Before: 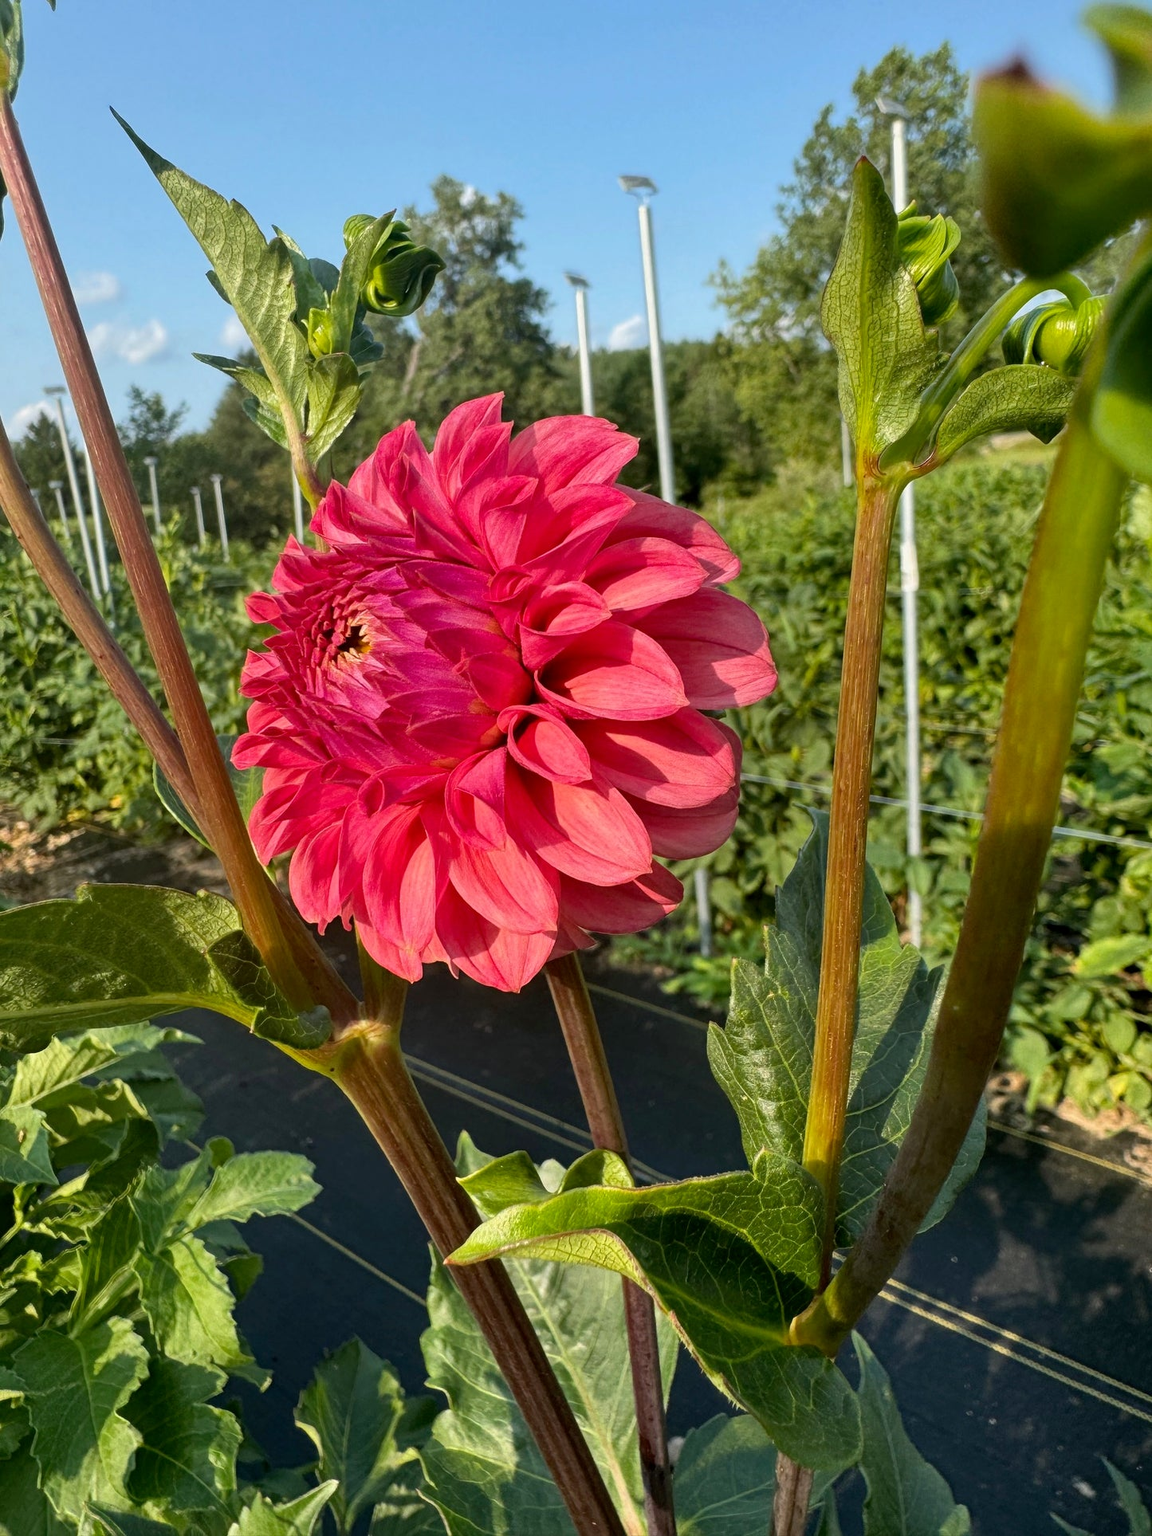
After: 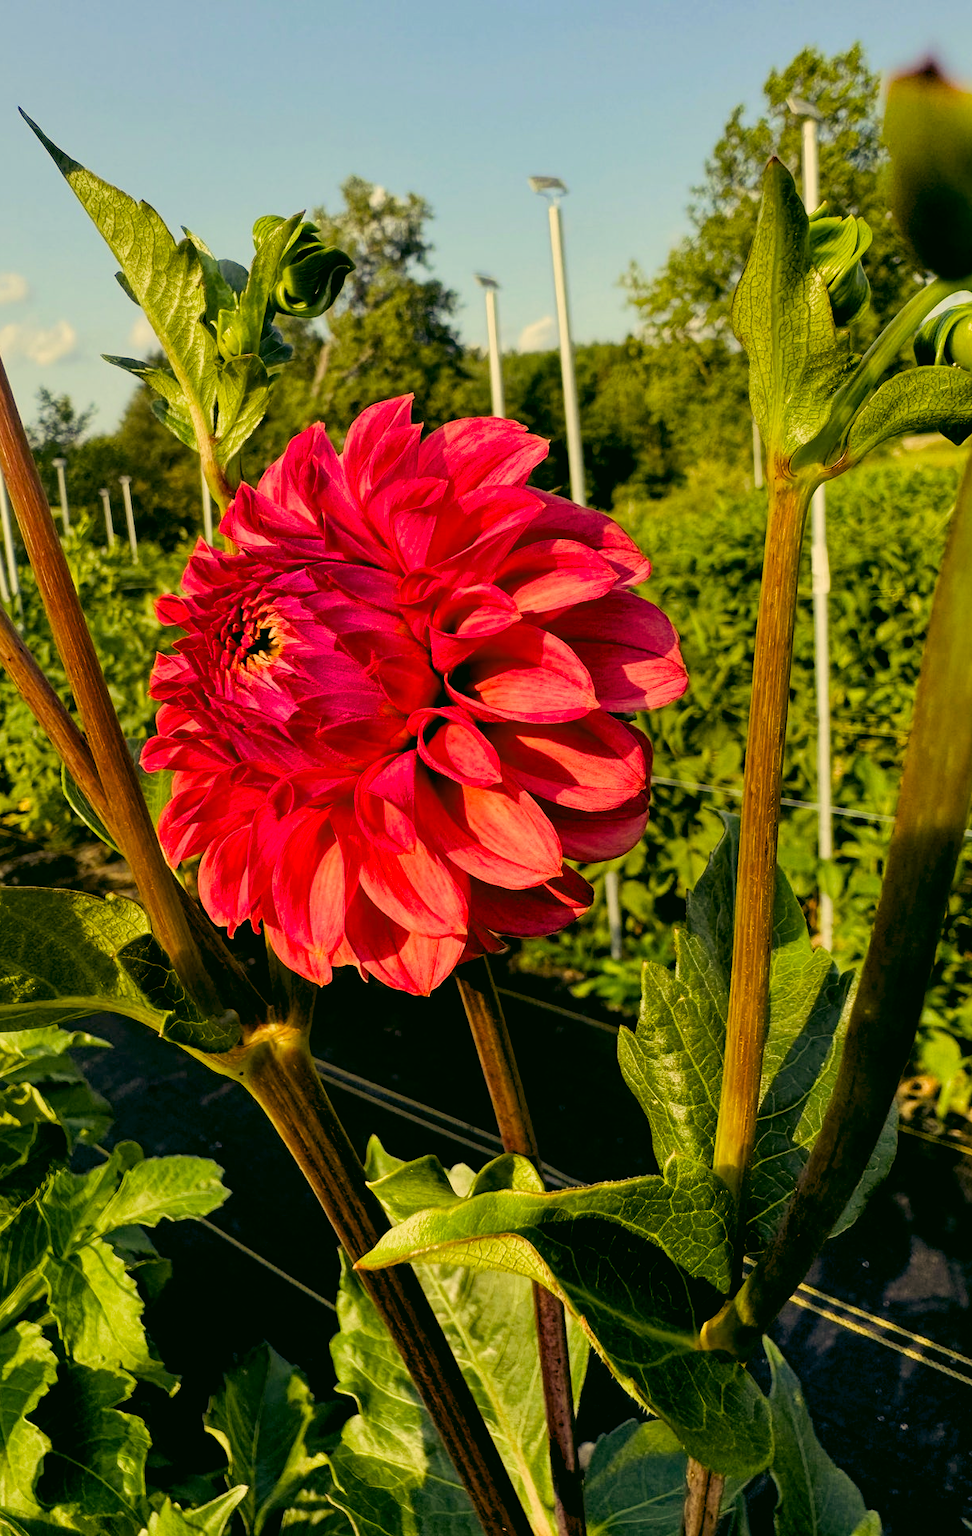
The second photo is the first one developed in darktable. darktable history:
crop: left 8.026%, right 7.374%
filmic rgb: middle gray luminance 18.42%, black relative exposure -9 EV, white relative exposure 3.75 EV, threshold 6 EV, target black luminance 0%, hardness 4.85, latitude 67.35%, contrast 0.955, highlights saturation mix 20%, shadows ↔ highlights balance 21.36%, add noise in highlights 0, preserve chrominance luminance Y, color science v3 (2019), use custom middle-gray values true, iterations of high-quality reconstruction 0, contrast in highlights soft, enable highlight reconstruction true
color correction: highlights a* 5.3, highlights b* 24.26, shadows a* -15.58, shadows b* 4.02
color balance rgb: shadows lift › luminance -21.66%, shadows lift › chroma 8.98%, shadows lift › hue 283.37°, power › chroma 1.55%, power › hue 25.59°, highlights gain › luminance 6.08%, highlights gain › chroma 2.55%, highlights gain › hue 90°, global offset › luminance -0.87%, perceptual saturation grading › global saturation 27.49%, perceptual saturation grading › highlights -28.39%, perceptual saturation grading › mid-tones 15.22%, perceptual saturation grading › shadows 33.98%, perceptual brilliance grading › highlights 10%, perceptual brilliance grading › mid-tones 5%
